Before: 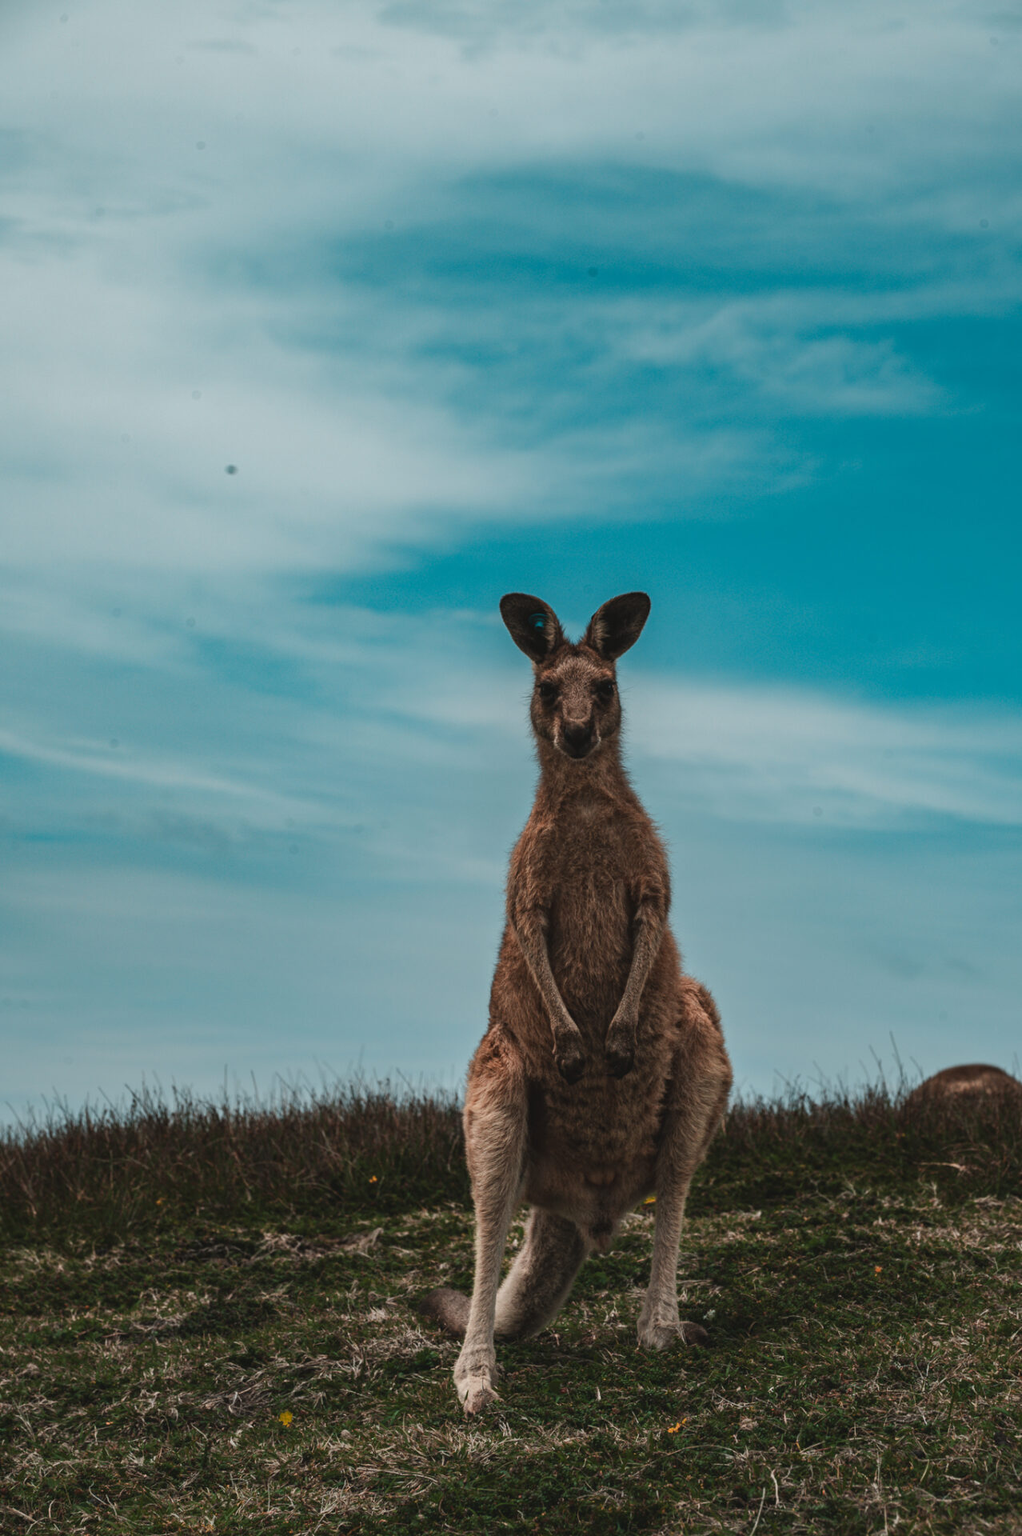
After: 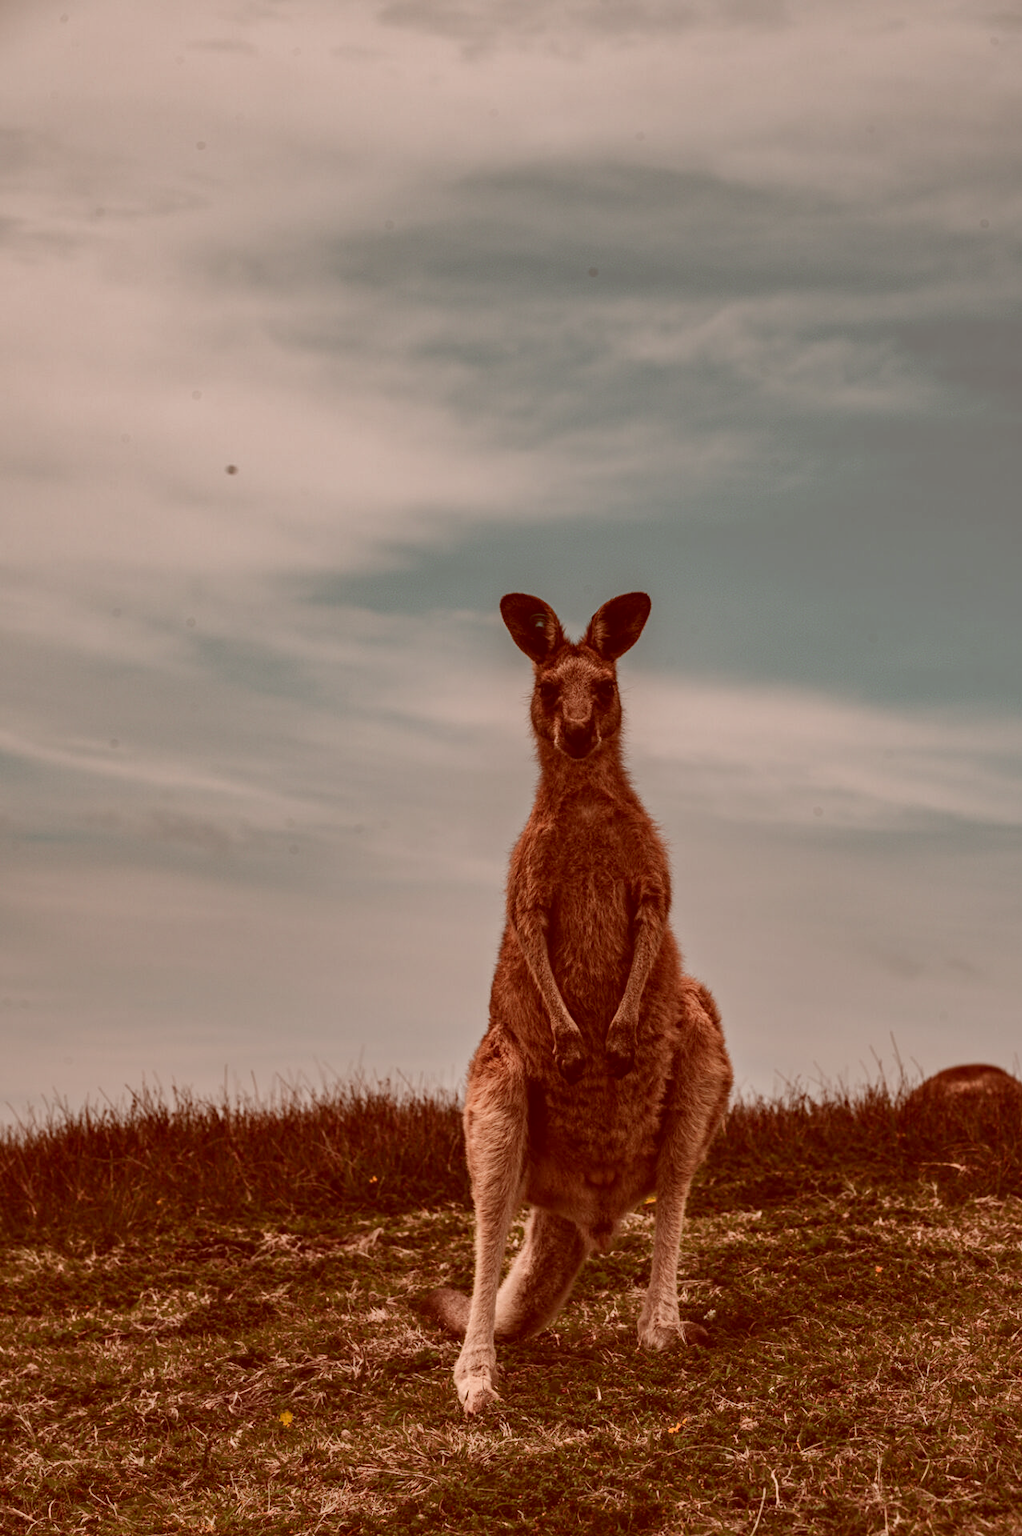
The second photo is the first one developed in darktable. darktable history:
color correction: highlights a* 9.03, highlights b* 8.71, shadows a* 40, shadows b* 40, saturation 0.8
shadows and highlights: shadows 49, highlights -41, soften with gaussian
